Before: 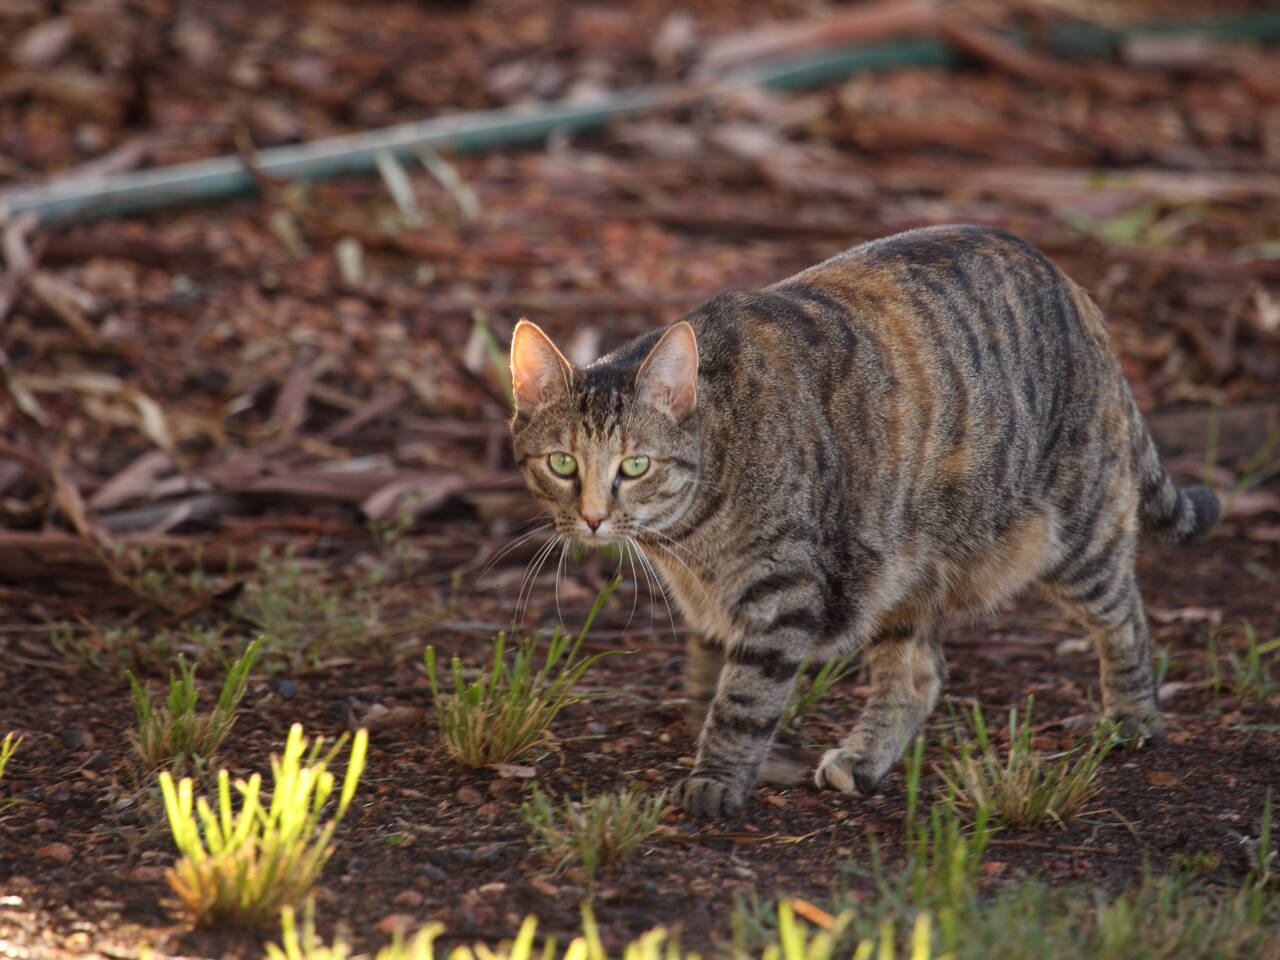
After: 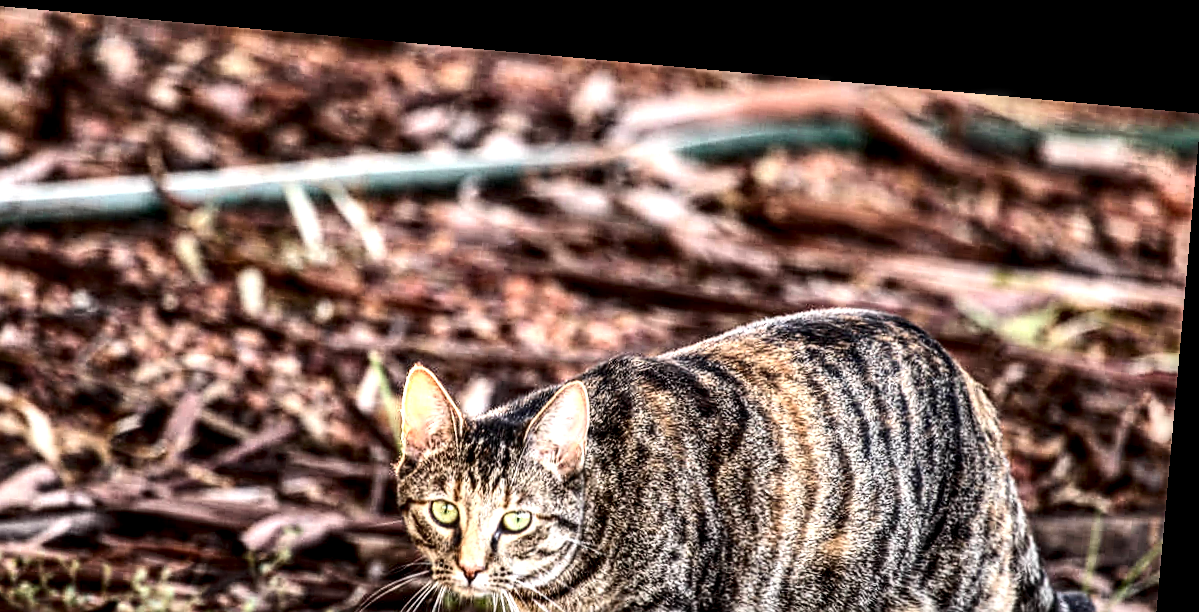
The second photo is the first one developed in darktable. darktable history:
local contrast: highlights 19%, detail 186%
rotate and perspective: rotation 5.12°, automatic cropping off
crop and rotate: left 11.812%, bottom 42.776%
exposure: exposure 0.657 EV, compensate highlight preservation false
sharpen: on, module defaults
tone equalizer: -8 EV -0.417 EV, -7 EV -0.389 EV, -6 EV -0.333 EV, -5 EV -0.222 EV, -3 EV 0.222 EV, -2 EV 0.333 EV, -1 EV 0.389 EV, +0 EV 0.417 EV, edges refinement/feathering 500, mask exposure compensation -1.25 EV, preserve details no
shadows and highlights: white point adjustment 0.1, highlights -70, soften with gaussian
contrast brightness saturation: contrast 0.28
